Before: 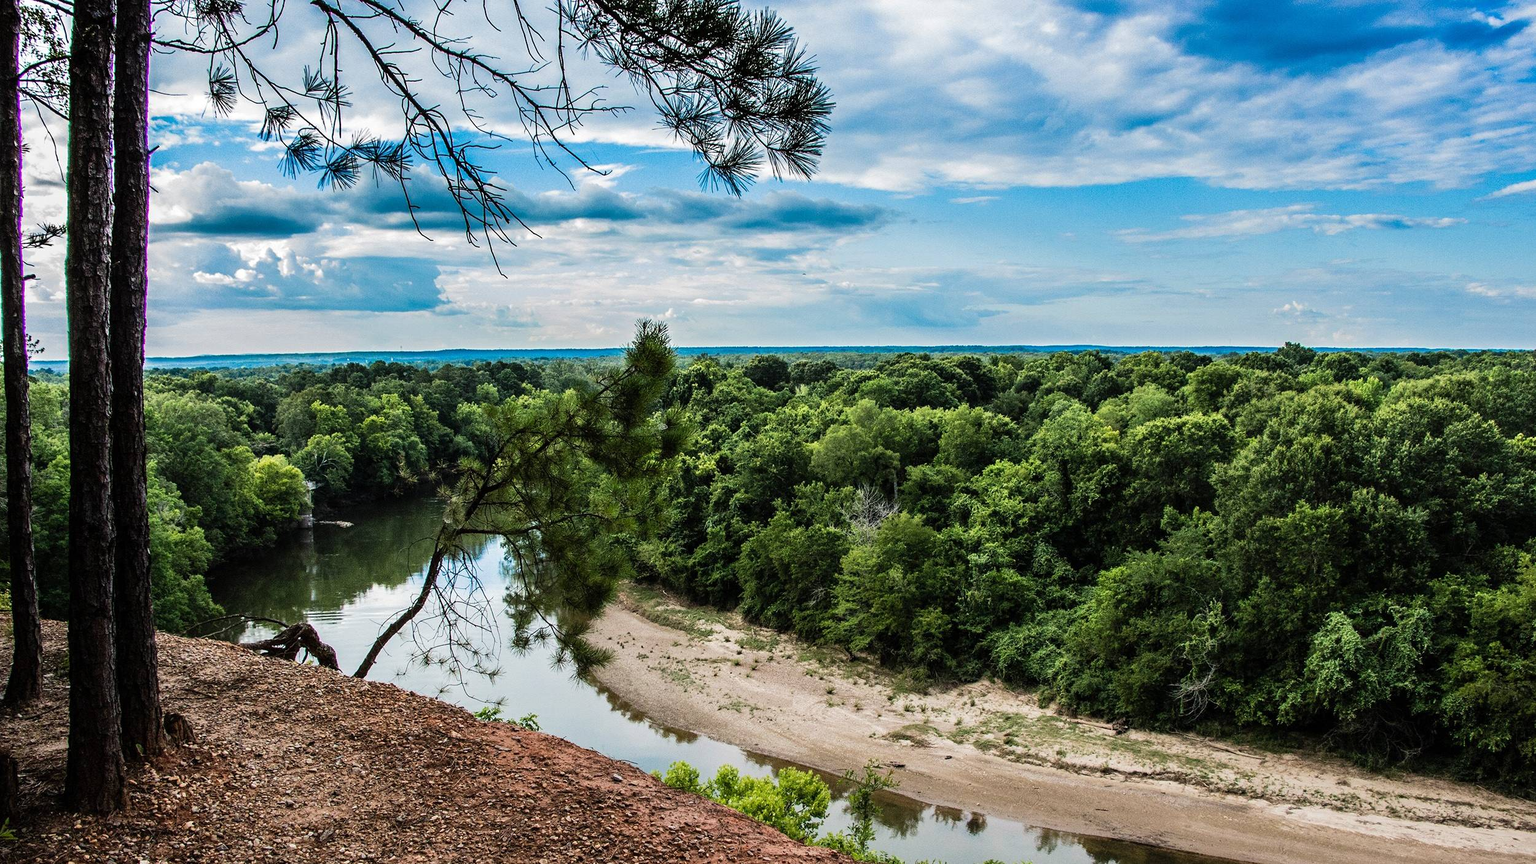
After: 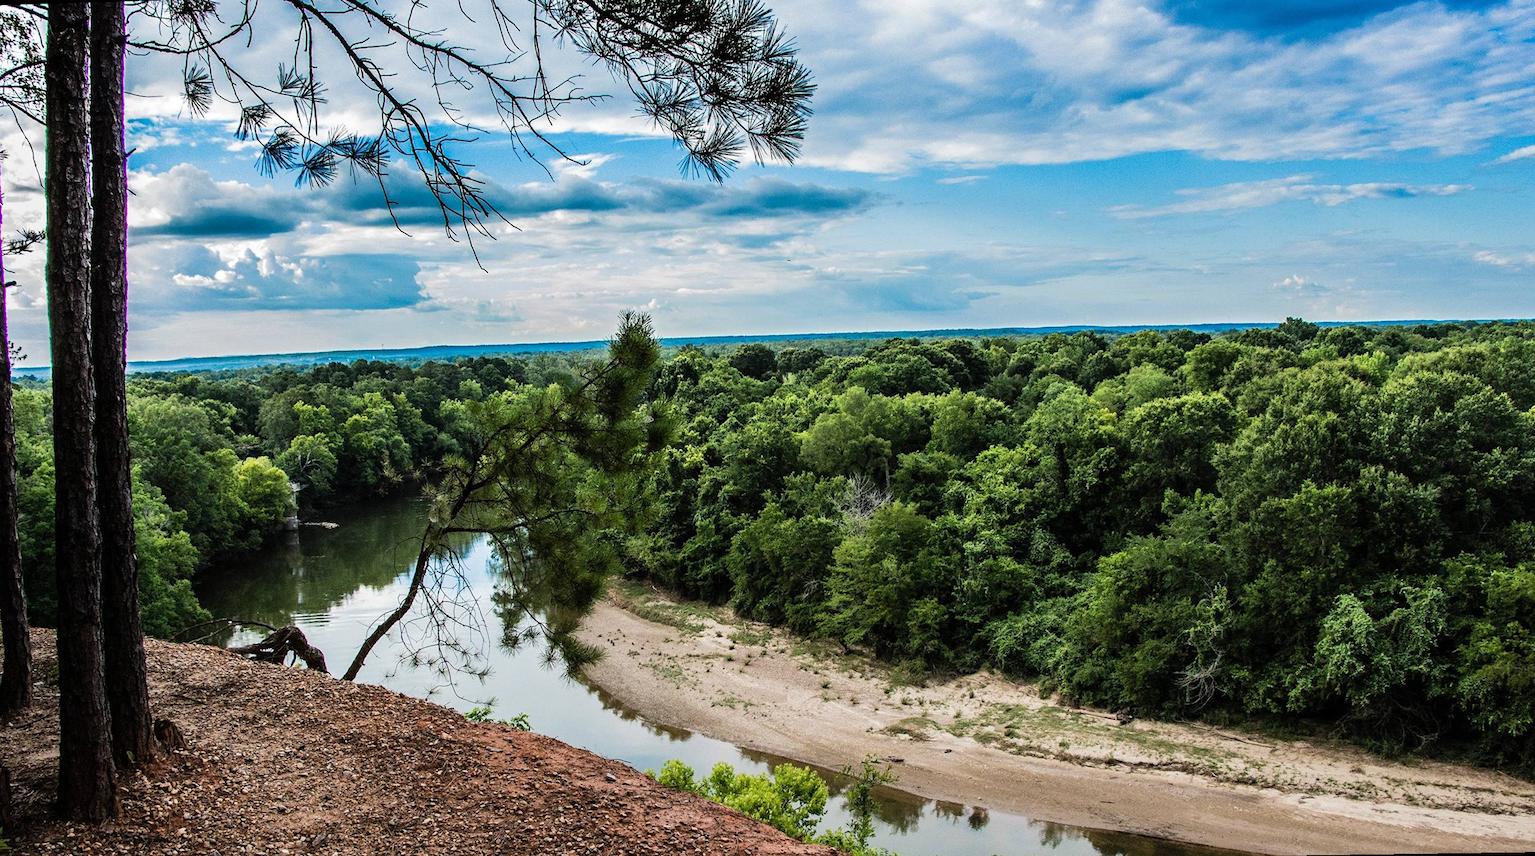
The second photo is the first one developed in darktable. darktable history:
rotate and perspective: rotation -1.32°, lens shift (horizontal) -0.031, crop left 0.015, crop right 0.985, crop top 0.047, crop bottom 0.982
crop and rotate: left 0.126%
